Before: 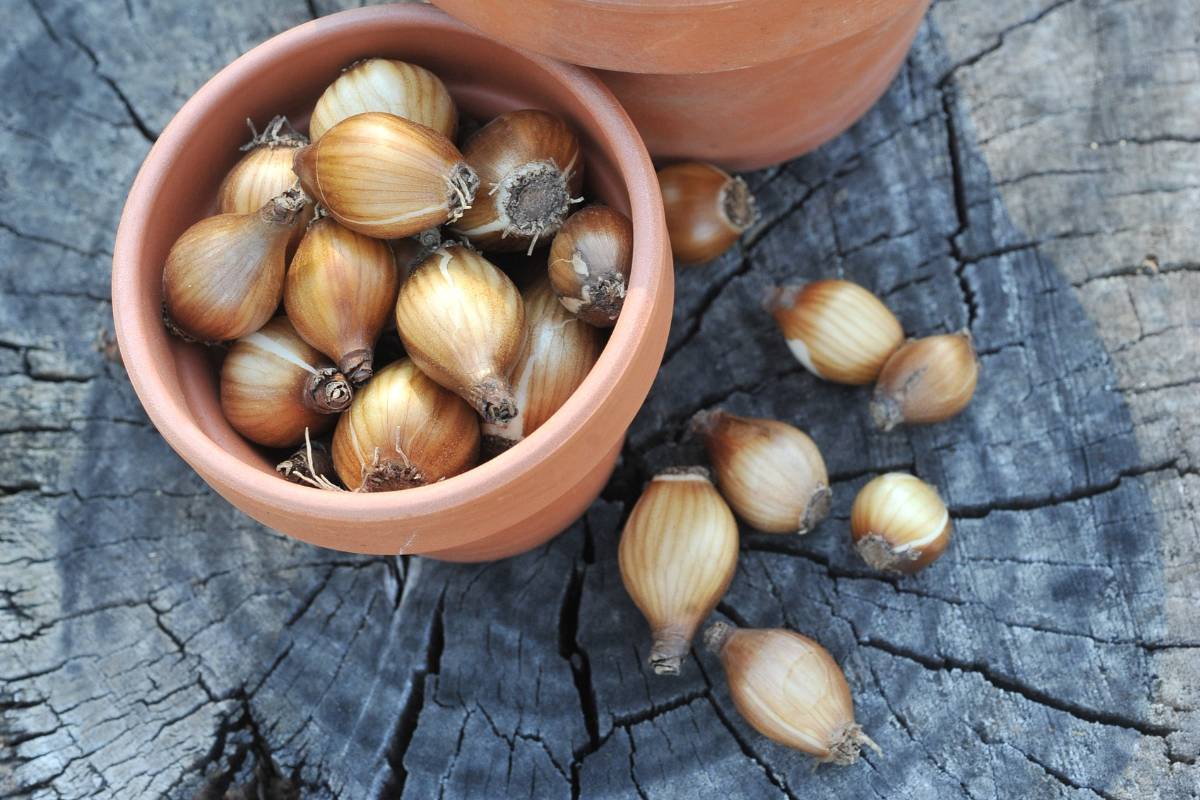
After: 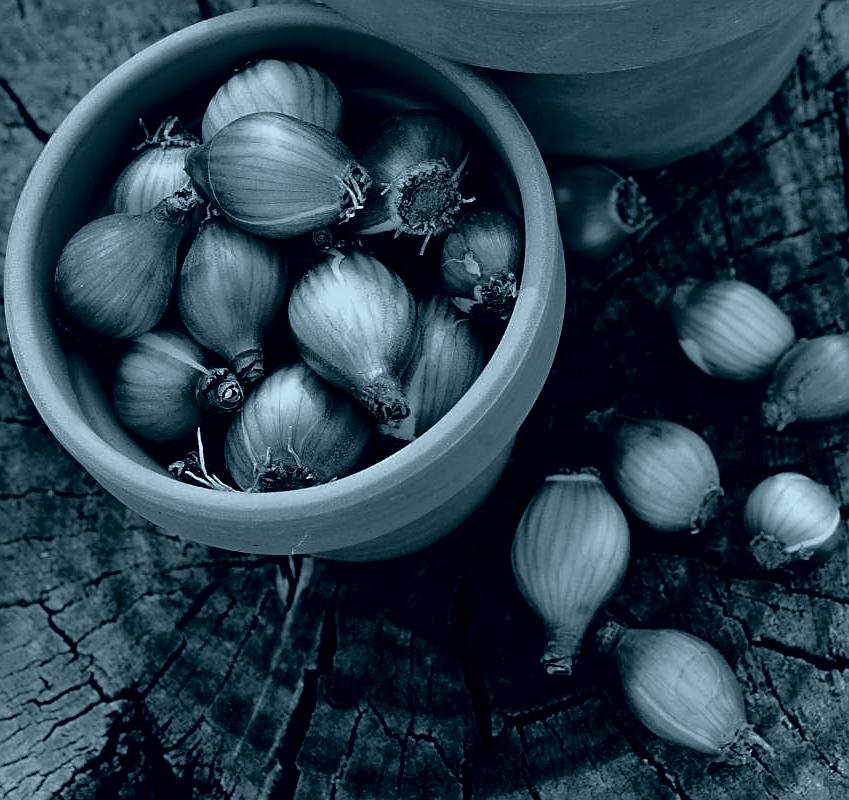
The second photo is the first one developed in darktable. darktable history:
sharpen: on, module defaults
crop and rotate: left 9.061%, right 20.142%
exposure: black level correction 0, exposure 1 EV, compensate exposure bias true, compensate highlight preservation false
contrast brightness saturation: contrast 0.09, brightness -0.59, saturation 0.17
colorize: hue 194.4°, saturation 29%, source mix 61.75%, lightness 3.98%, version 1
tone curve: curves: ch0 [(0, 0) (0.003, 0.051) (0.011, 0.052) (0.025, 0.055) (0.044, 0.062) (0.069, 0.068) (0.1, 0.077) (0.136, 0.098) (0.177, 0.145) (0.224, 0.223) (0.277, 0.314) (0.335, 0.43) (0.399, 0.518) (0.468, 0.591) (0.543, 0.656) (0.623, 0.726) (0.709, 0.809) (0.801, 0.857) (0.898, 0.918) (1, 1)], preserve colors none
color balance rgb: linear chroma grading › global chroma 10%, perceptual saturation grading › global saturation 30%, global vibrance 10%
